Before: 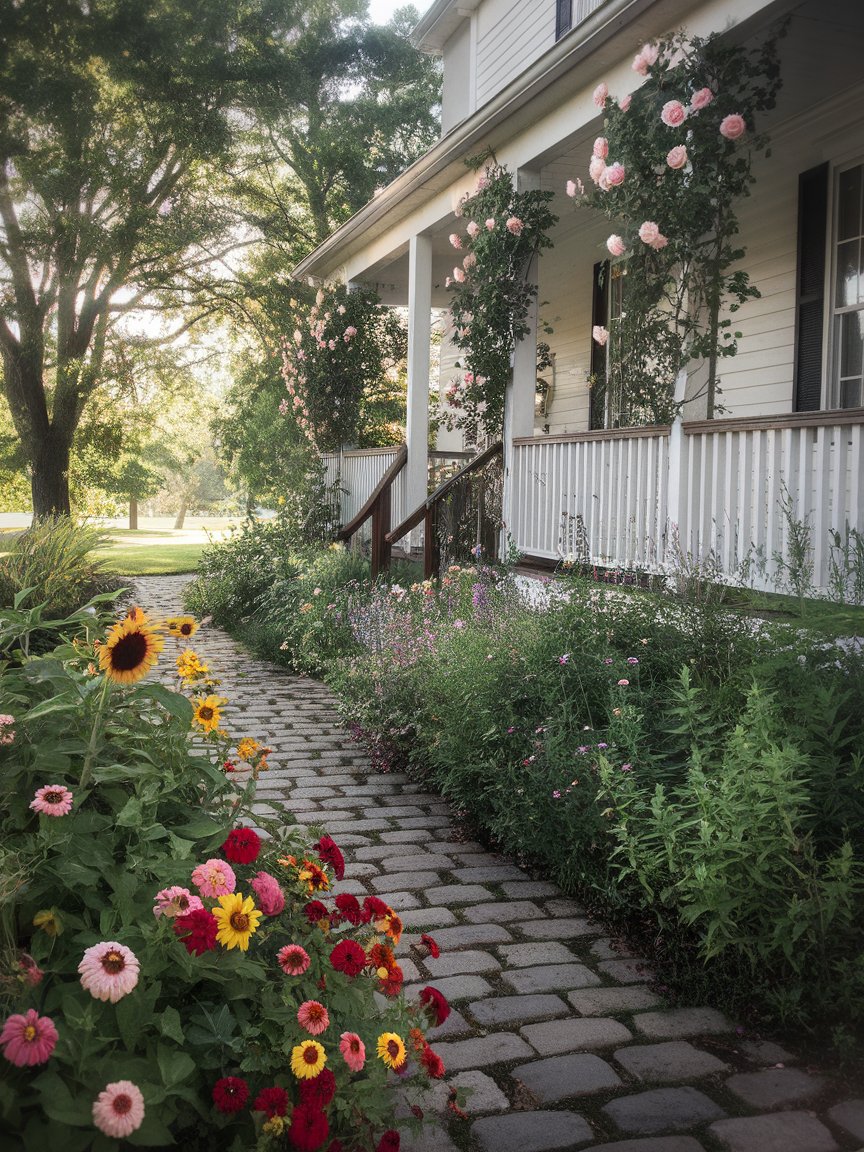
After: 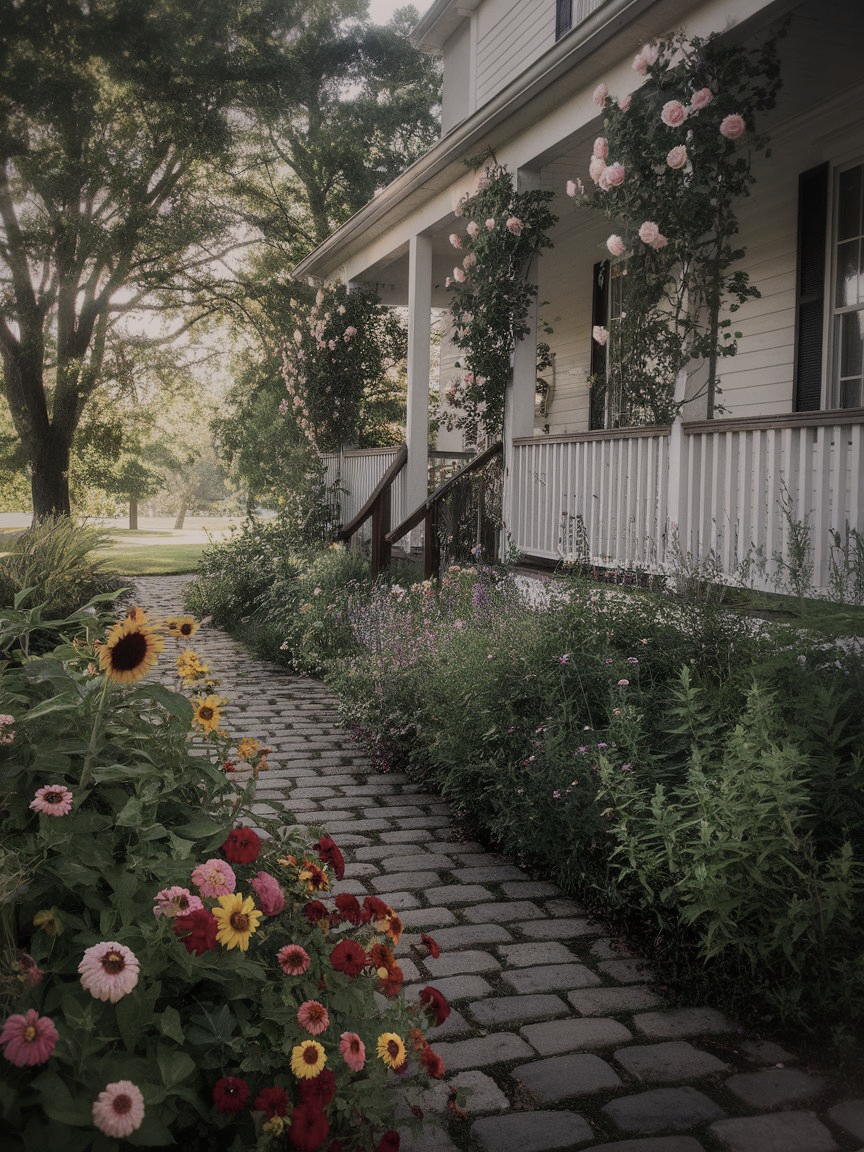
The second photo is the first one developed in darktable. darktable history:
color correction: highlights a* 5.59, highlights b* 5.24, saturation 0.68
exposure: black level correction 0, exposure -0.766 EV, compensate highlight preservation false
